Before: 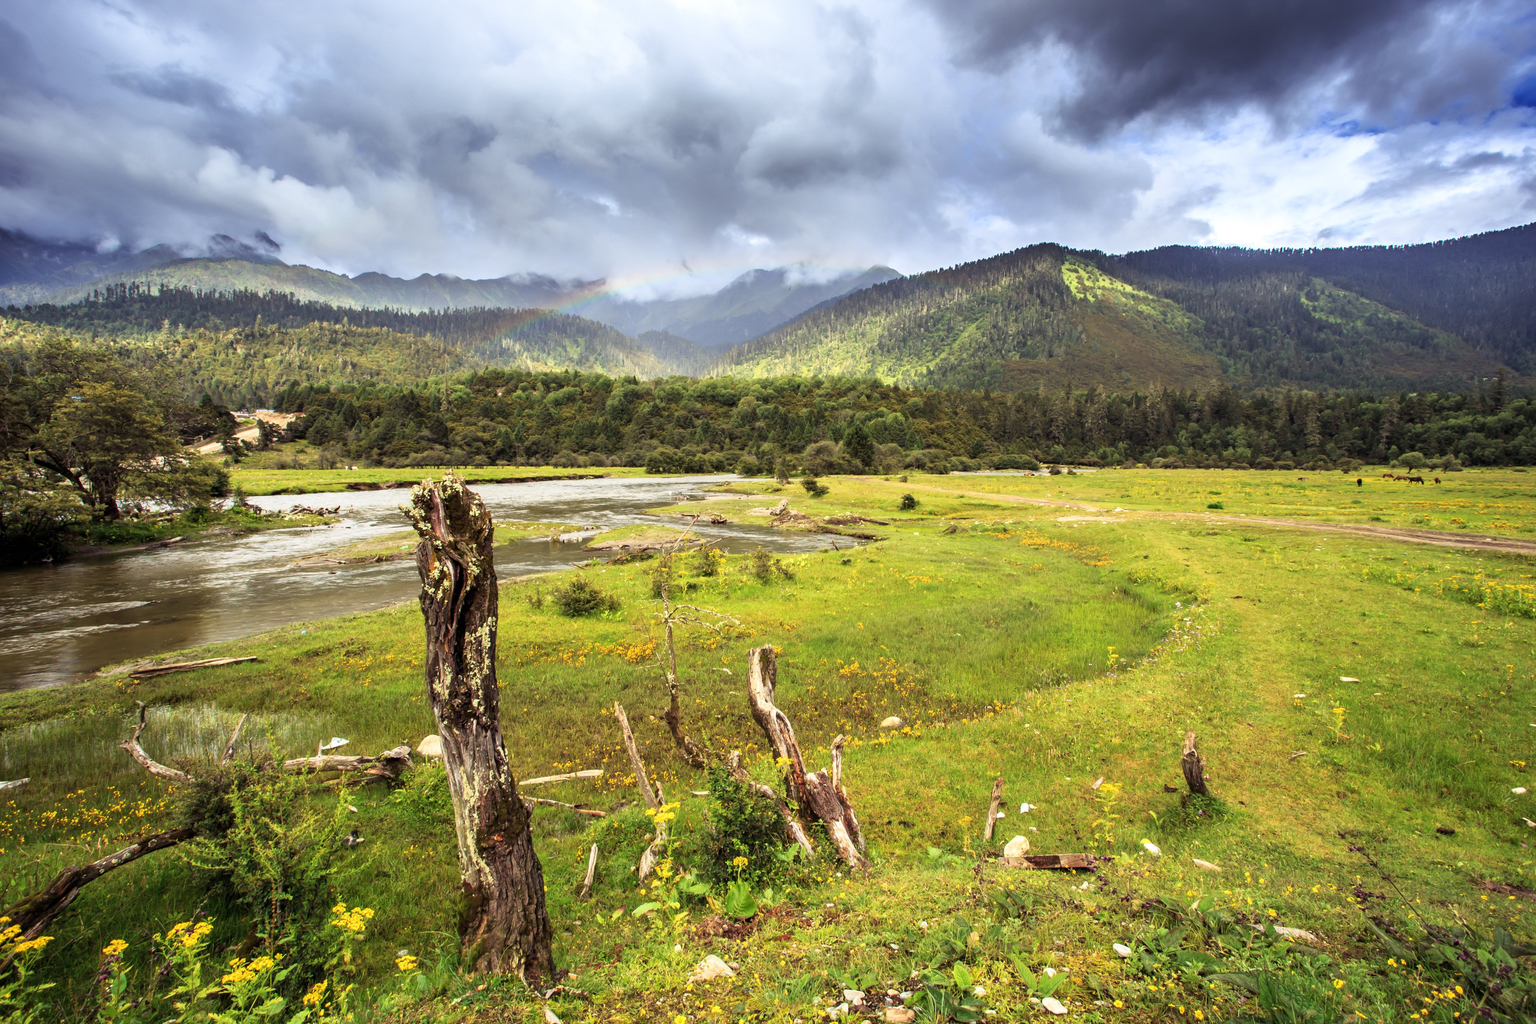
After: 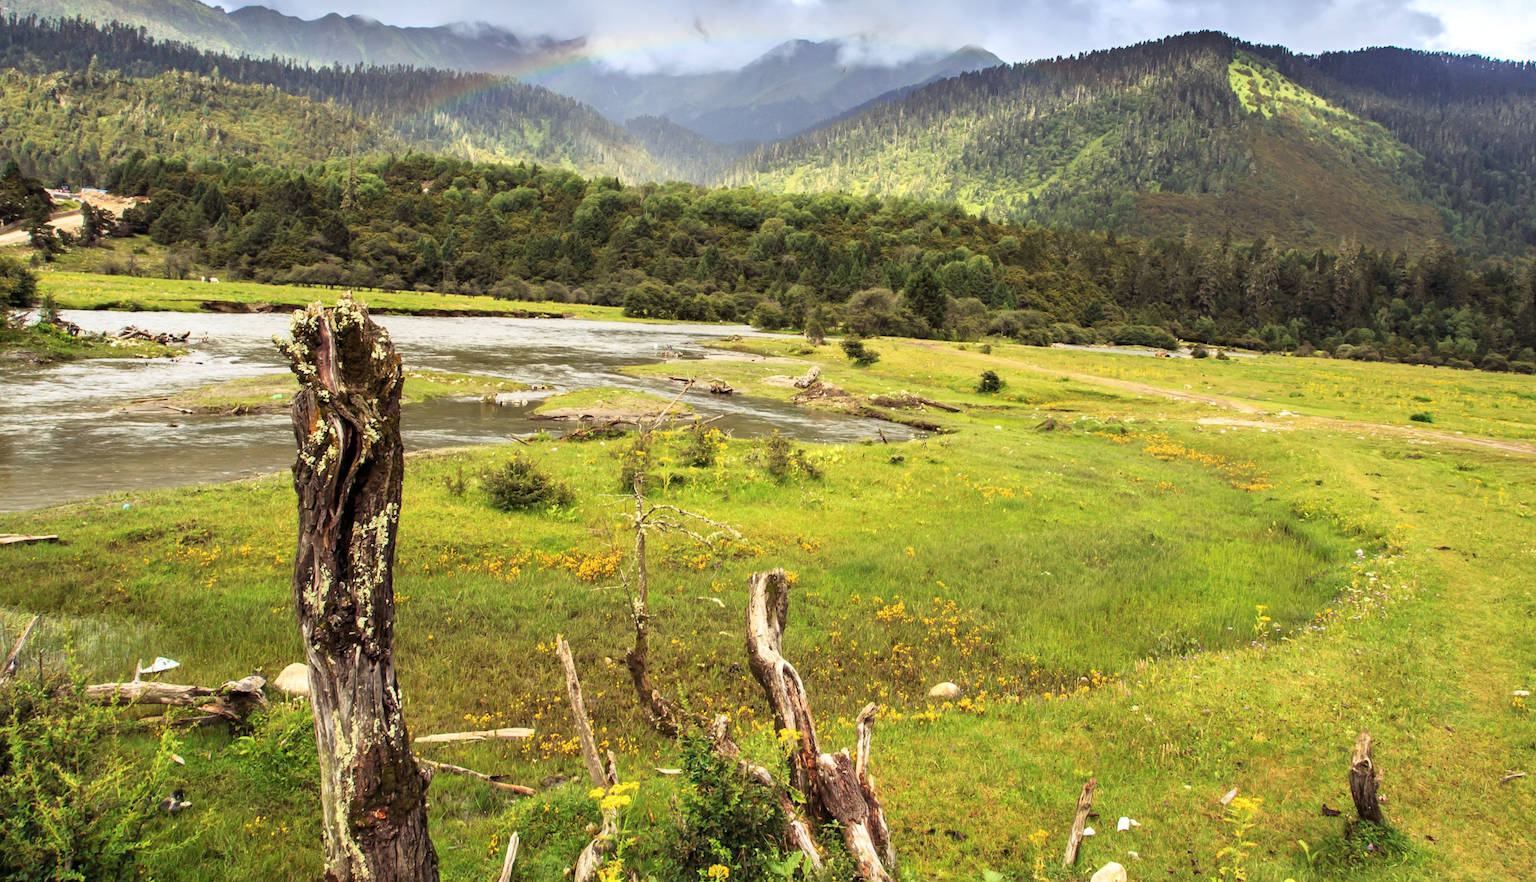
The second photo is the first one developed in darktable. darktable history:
crop and rotate: angle -3.98°, left 9.775%, top 20.896%, right 12.121%, bottom 11.788%
